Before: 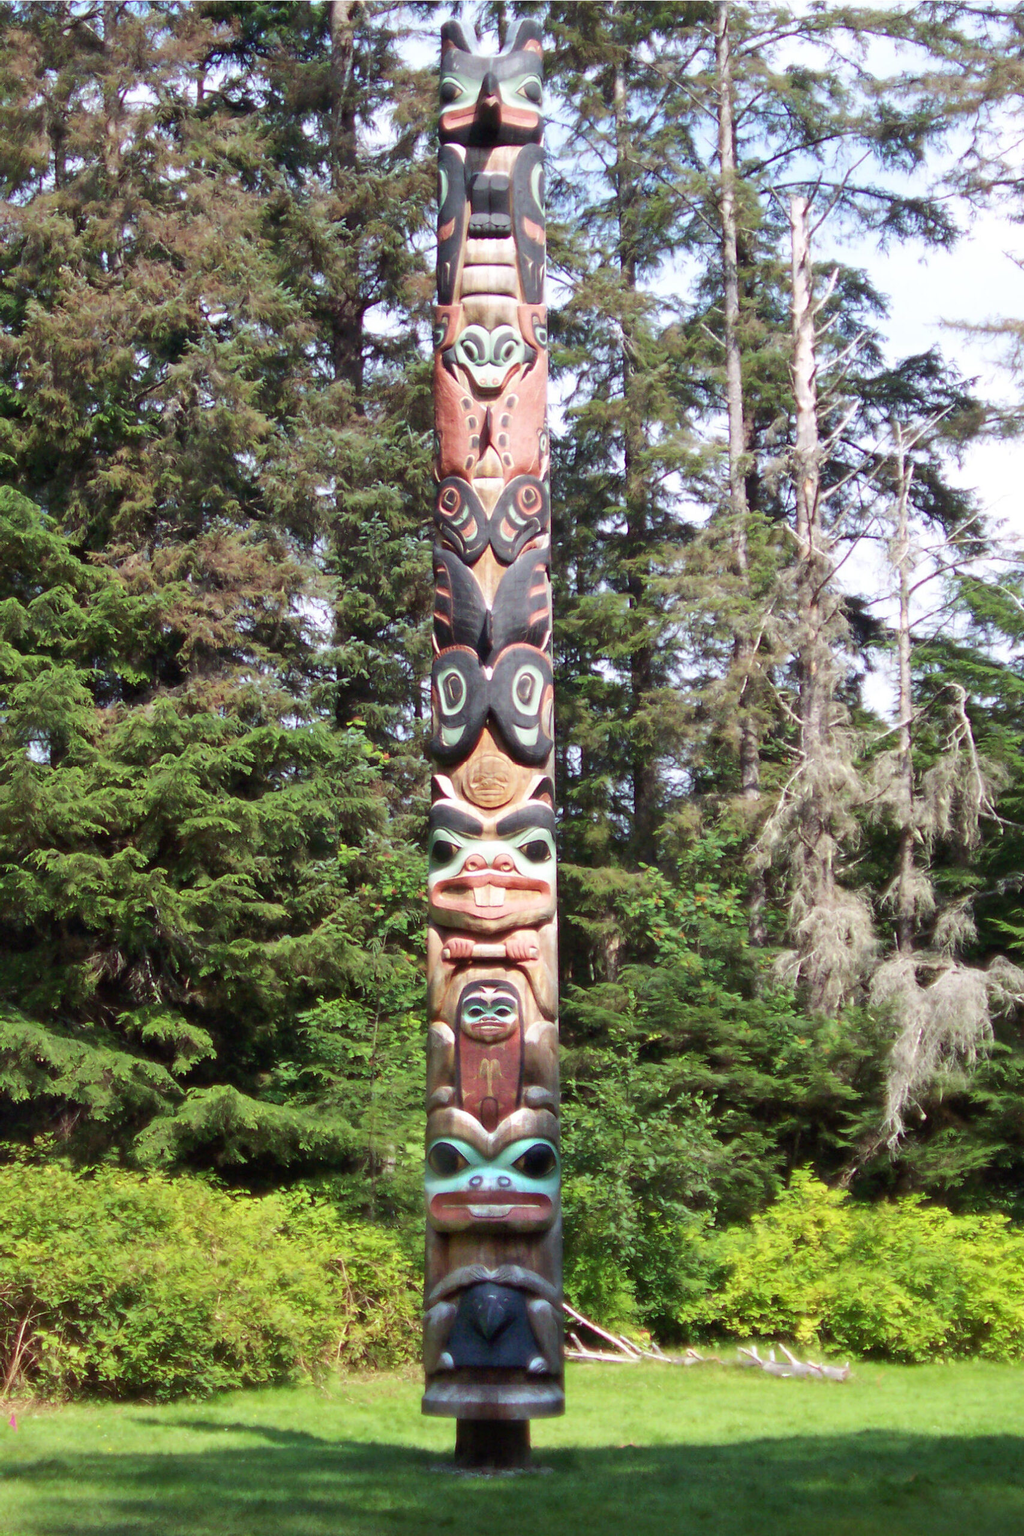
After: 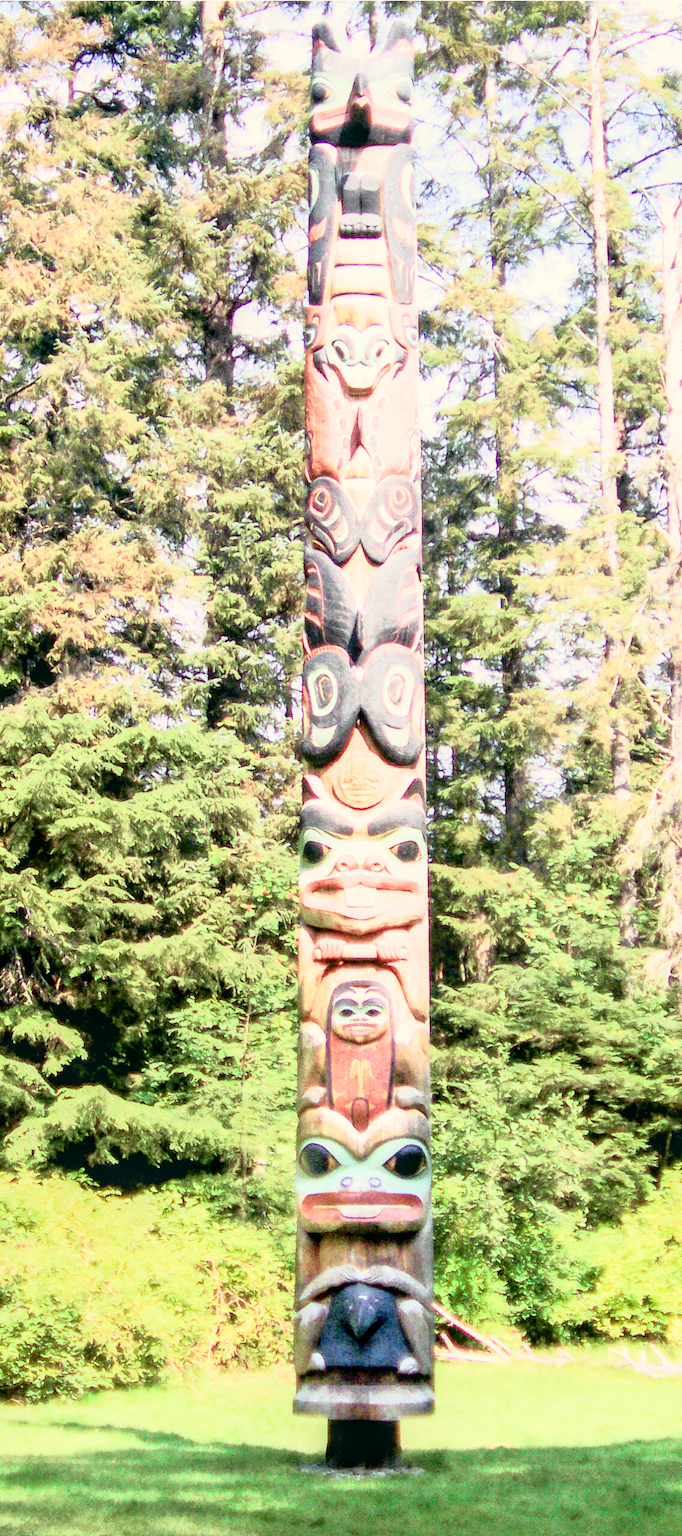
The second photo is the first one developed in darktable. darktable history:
color correction: highlights a* -0.482, highlights b* 9.48, shadows a* -9.48, shadows b* 0.803
crop and rotate: left 12.673%, right 20.66%
tone curve: curves: ch0 [(0, 0) (0.105, 0.08) (0.195, 0.18) (0.283, 0.288) (0.384, 0.419) (0.485, 0.531) (0.638, 0.69) (0.795, 0.879) (1, 0.977)]; ch1 [(0, 0) (0.161, 0.092) (0.35, 0.33) (0.379, 0.401) (0.456, 0.469) (0.498, 0.503) (0.531, 0.537) (0.596, 0.621) (0.635, 0.655) (1, 1)]; ch2 [(0, 0) (0.371, 0.362) (0.437, 0.437) (0.483, 0.484) (0.53, 0.515) (0.56, 0.58) (0.622, 0.606) (1, 1)], color space Lab, independent channels, preserve colors none
local contrast: on, module defaults
exposure: black level correction 0.005, exposure 2.084 EV, compensate highlight preservation false
grain: coarseness 0.09 ISO, strength 40%
filmic rgb: black relative exposure -7.65 EV, white relative exposure 4.56 EV, hardness 3.61, contrast 1.05
